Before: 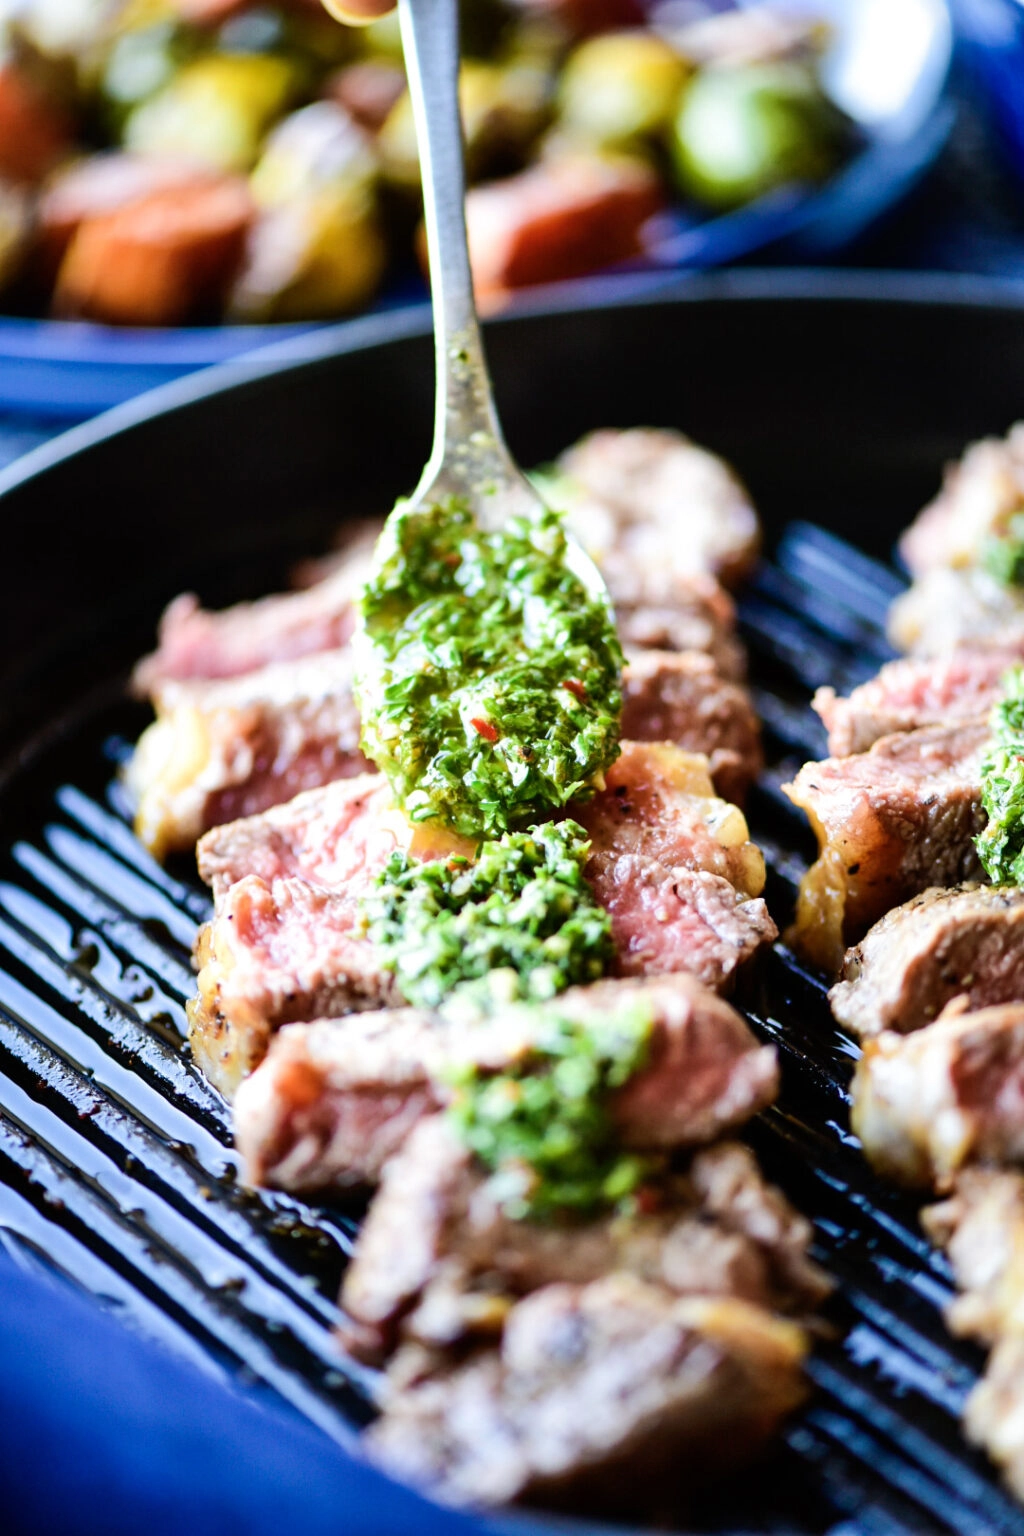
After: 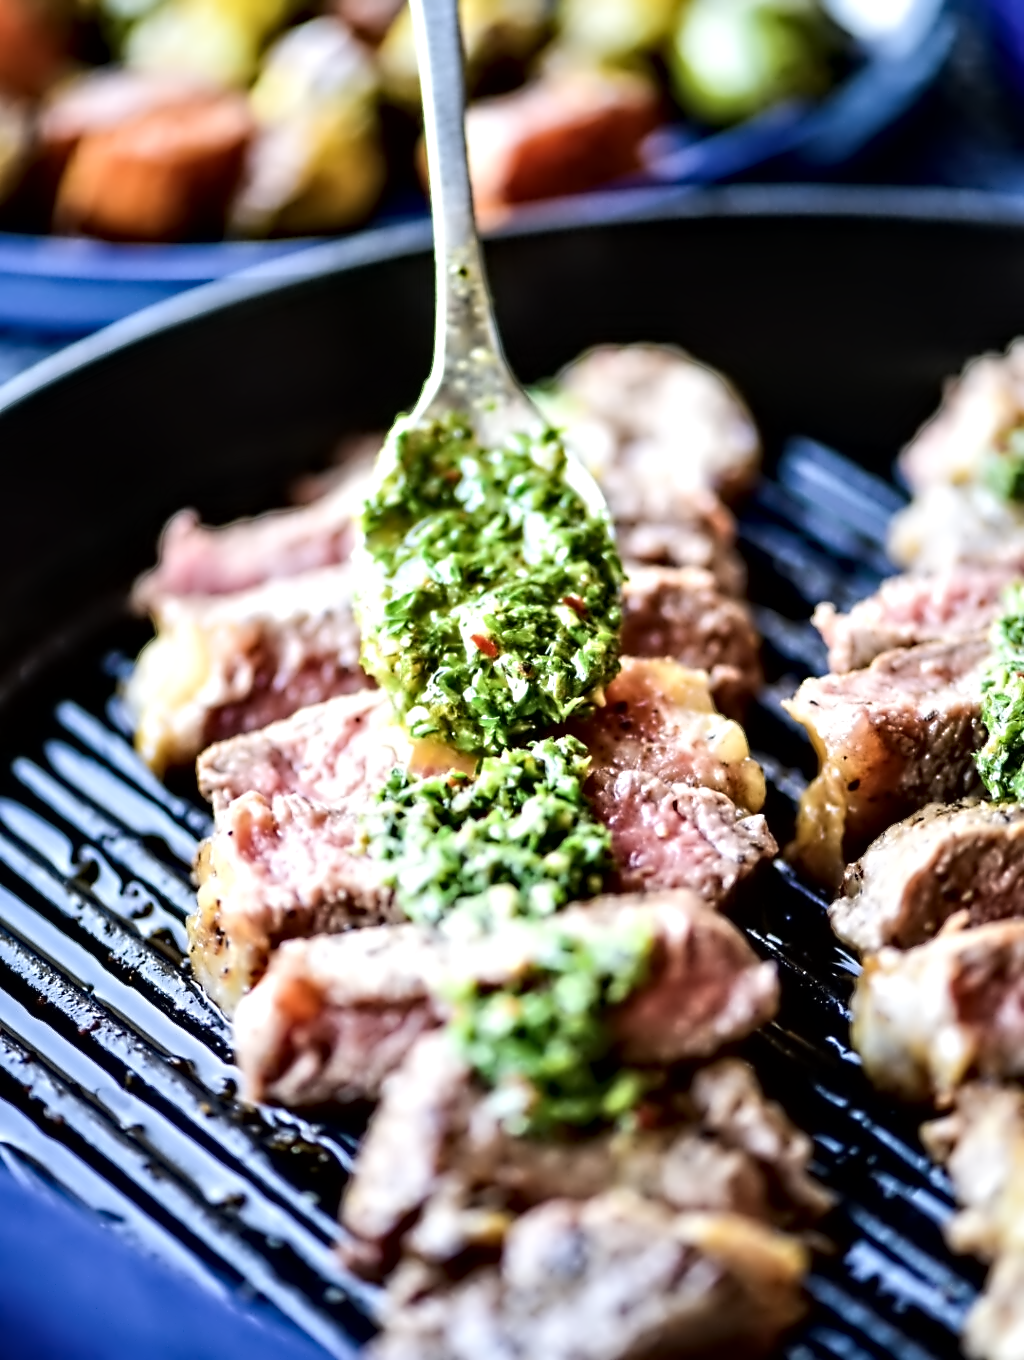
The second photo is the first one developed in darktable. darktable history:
contrast brightness saturation: saturation -0.066
contrast equalizer: octaves 7, y [[0.5, 0.542, 0.583, 0.625, 0.667, 0.708], [0.5 ×6], [0.5 ×6], [0, 0.033, 0.067, 0.1, 0.133, 0.167], [0, 0.05, 0.1, 0.15, 0.2, 0.25]]
crop and rotate: top 5.51%, bottom 5.897%
tone equalizer: on, module defaults
